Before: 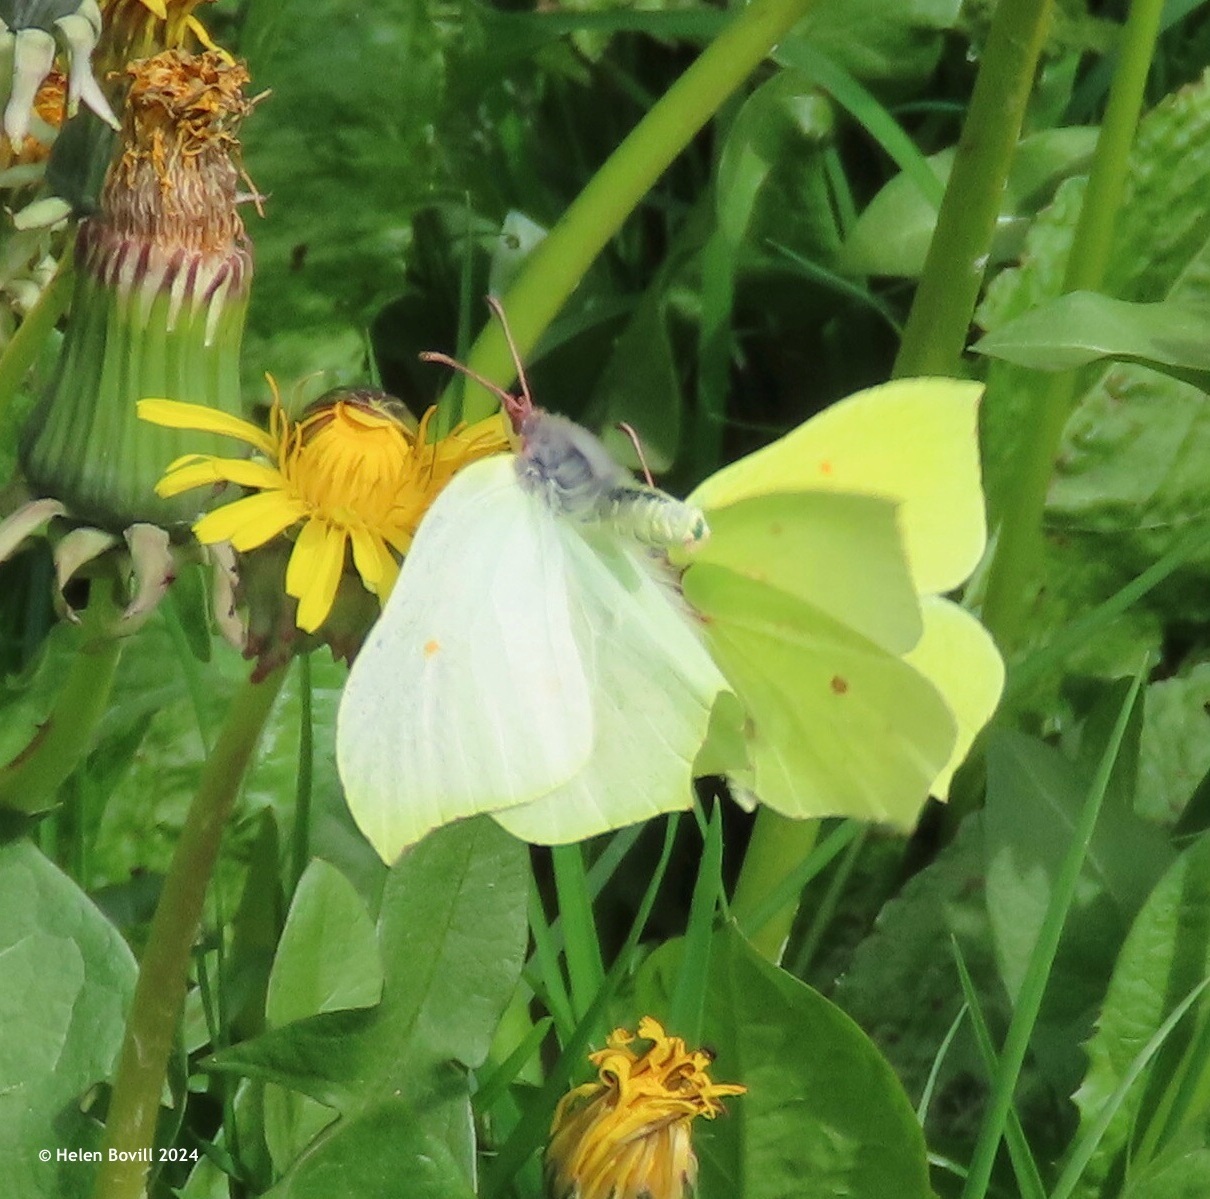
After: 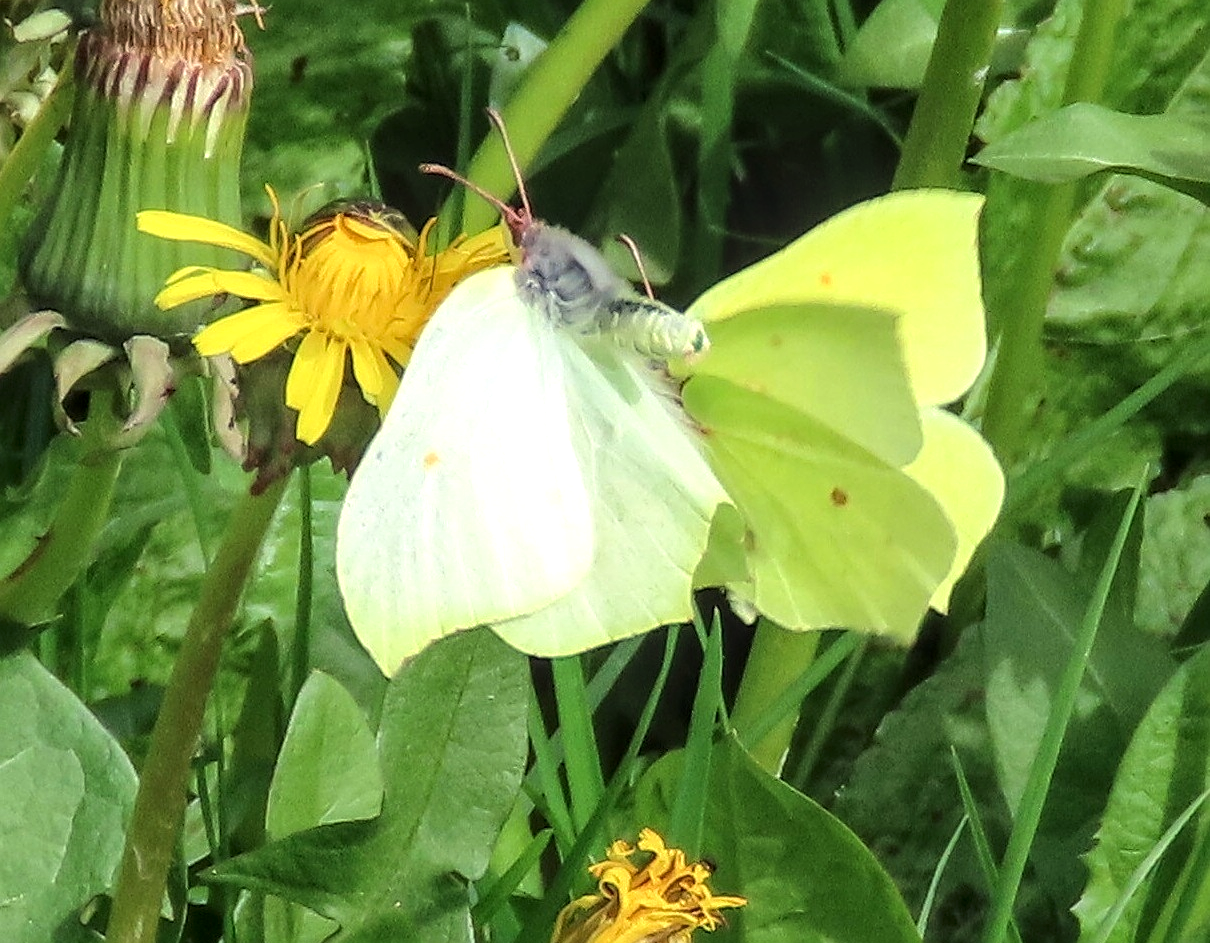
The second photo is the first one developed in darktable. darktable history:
crop and rotate: top 15.774%, bottom 5.506%
local contrast: on, module defaults
tone equalizer: -8 EV -0.417 EV, -7 EV -0.389 EV, -6 EV -0.333 EV, -5 EV -0.222 EV, -3 EV 0.222 EV, -2 EV 0.333 EV, -1 EV 0.389 EV, +0 EV 0.417 EV, edges refinement/feathering 500, mask exposure compensation -1.57 EV, preserve details no
sharpen: on, module defaults
